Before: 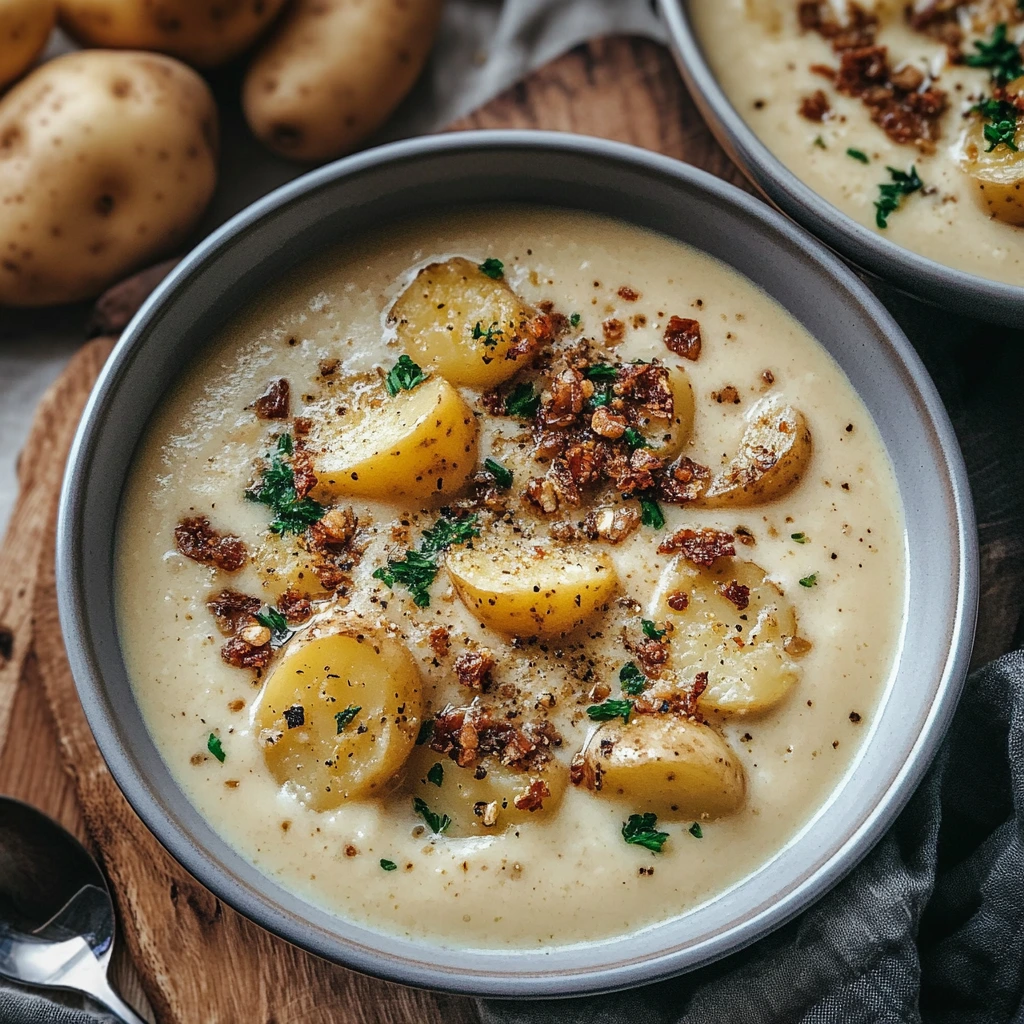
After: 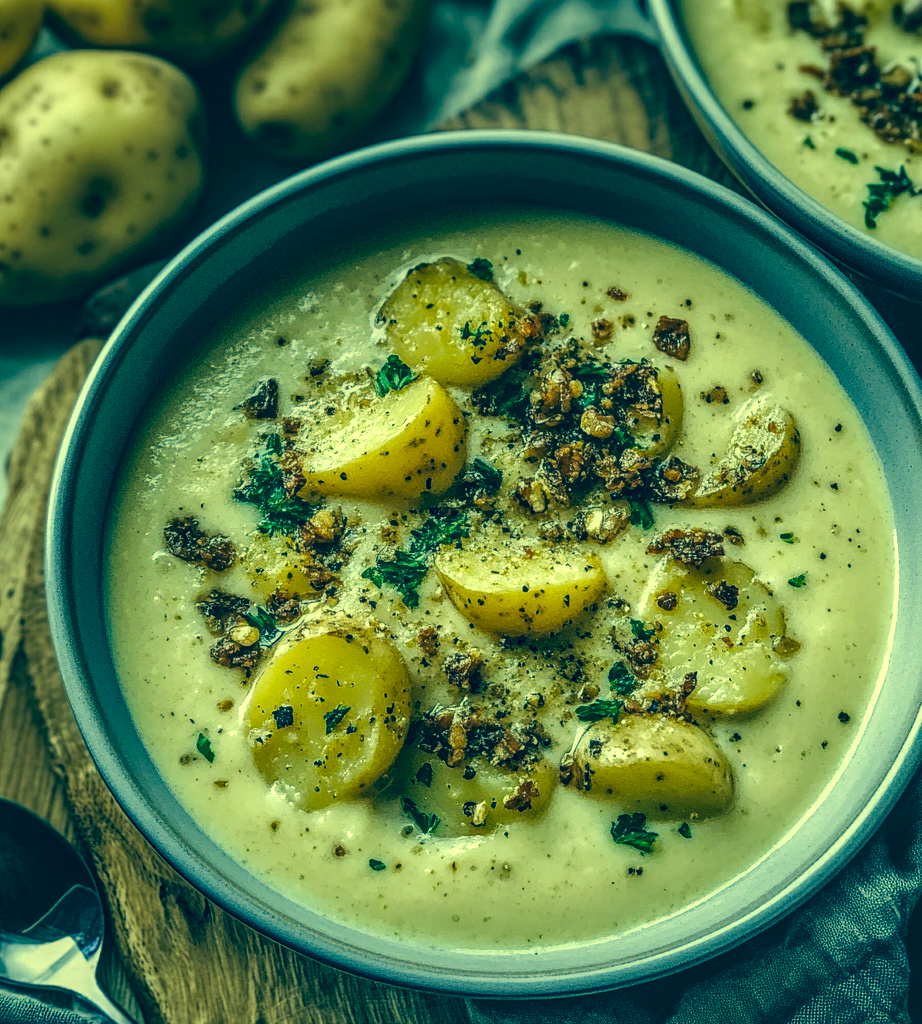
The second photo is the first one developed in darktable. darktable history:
crop and rotate: left 1.088%, right 8.807%
color correction: highlights a* -15.58, highlights b* 40, shadows a* -40, shadows b* -26.18
local contrast: highlights 61%, detail 143%, midtone range 0.428
